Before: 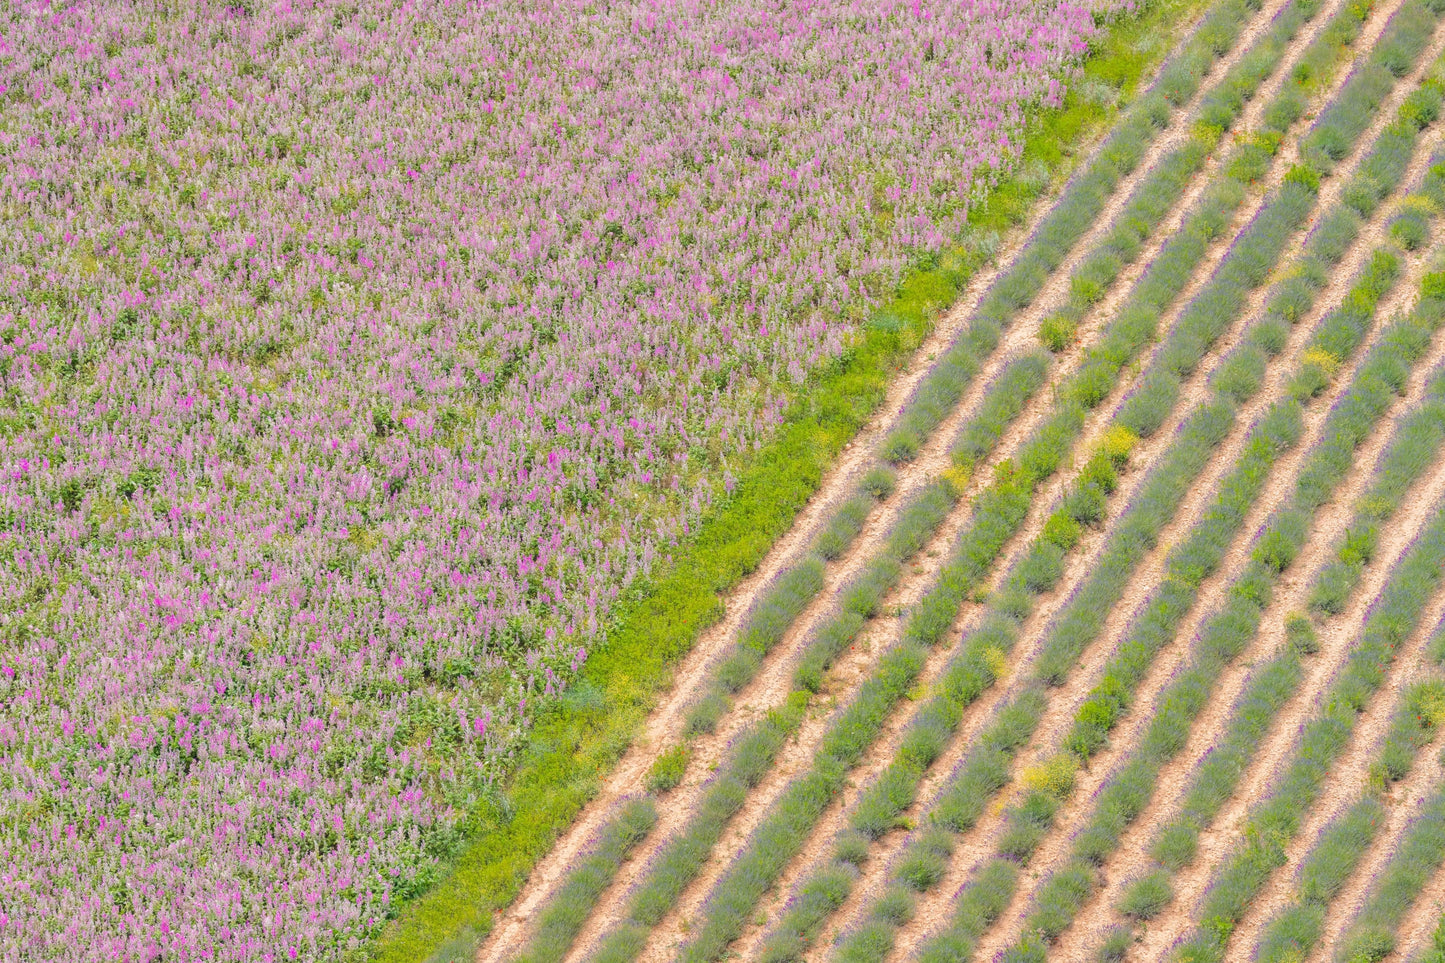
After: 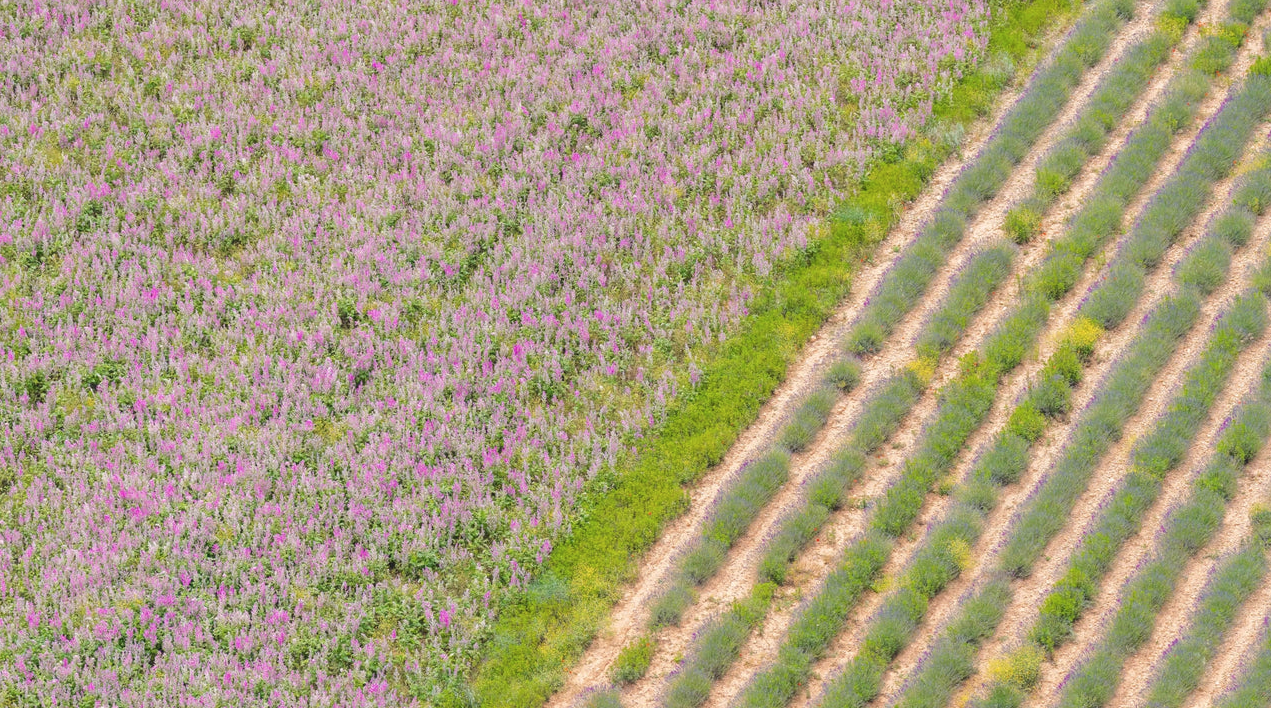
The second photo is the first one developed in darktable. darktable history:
tone equalizer: on, module defaults
color correction: saturation 0.99
crop and rotate: left 2.425%, top 11.305%, right 9.6%, bottom 15.08%
color zones: curves: ch1 [(0, 0.469) (0.01, 0.469) (0.12, 0.446) (0.248, 0.469) (0.5, 0.5) (0.748, 0.5) (0.99, 0.469) (1, 0.469)]
